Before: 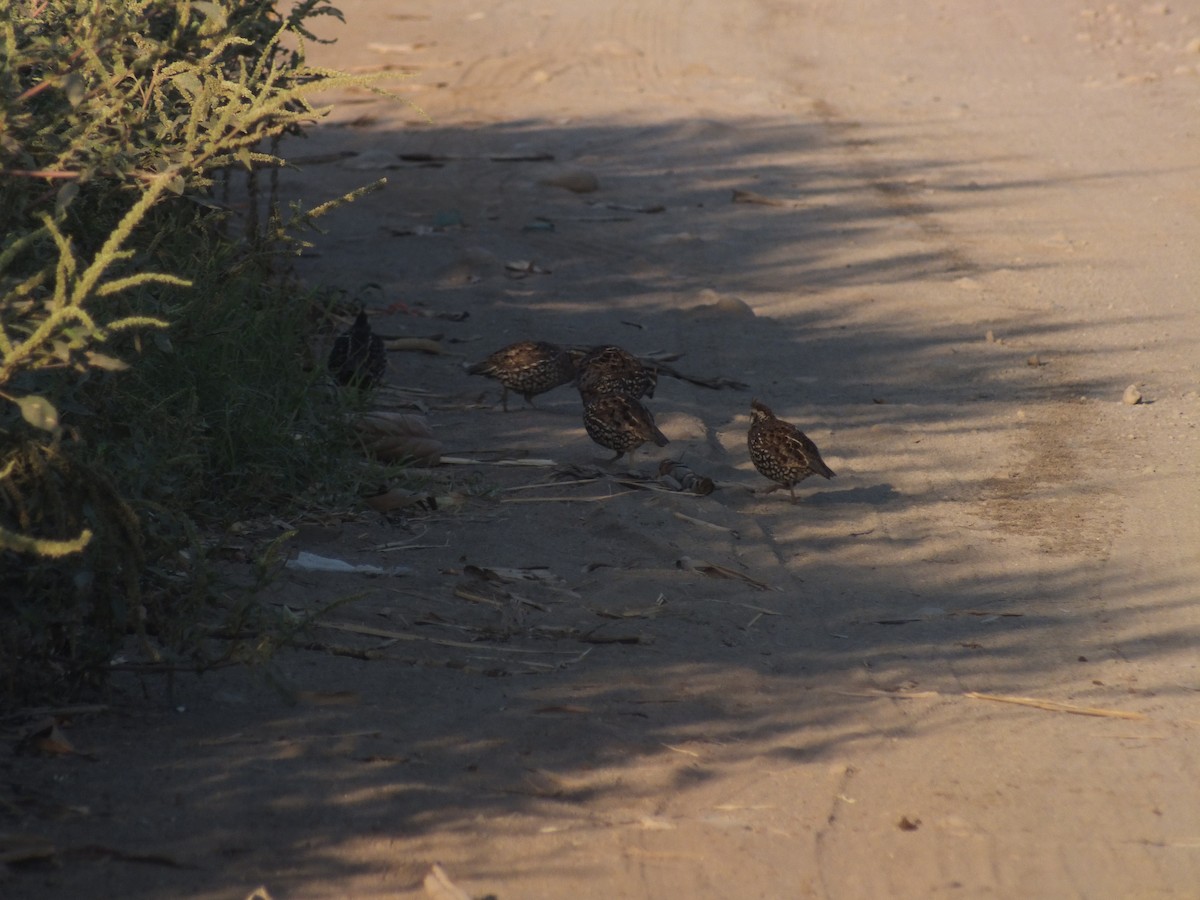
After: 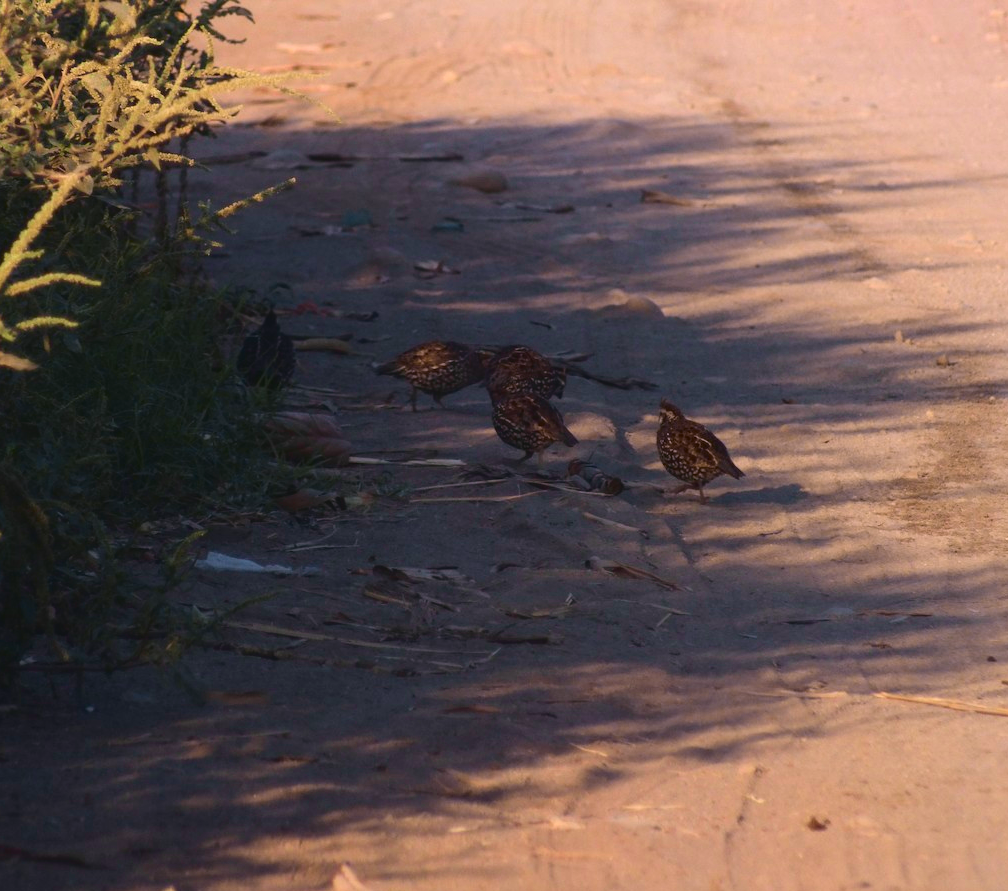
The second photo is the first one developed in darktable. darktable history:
tone curve: curves: ch0 [(0.001, 0.034) (0.115, 0.093) (0.251, 0.232) (0.382, 0.397) (0.652, 0.719) (0.802, 0.876) (1, 0.998)]; ch1 [(0, 0) (0.384, 0.324) (0.472, 0.466) (0.504, 0.5) (0.517, 0.533) (0.547, 0.564) (0.582, 0.628) (0.657, 0.727) (1, 1)]; ch2 [(0, 0) (0.278, 0.232) (0.5, 0.5) (0.531, 0.552) (0.61, 0.653) (1, 1)], color space Lab, independent channels, preserve colors none
crop: left 7.598%, right 7.873%
tone equalizer: on, module defaults
white balance: red 1.05, blue 1.072
